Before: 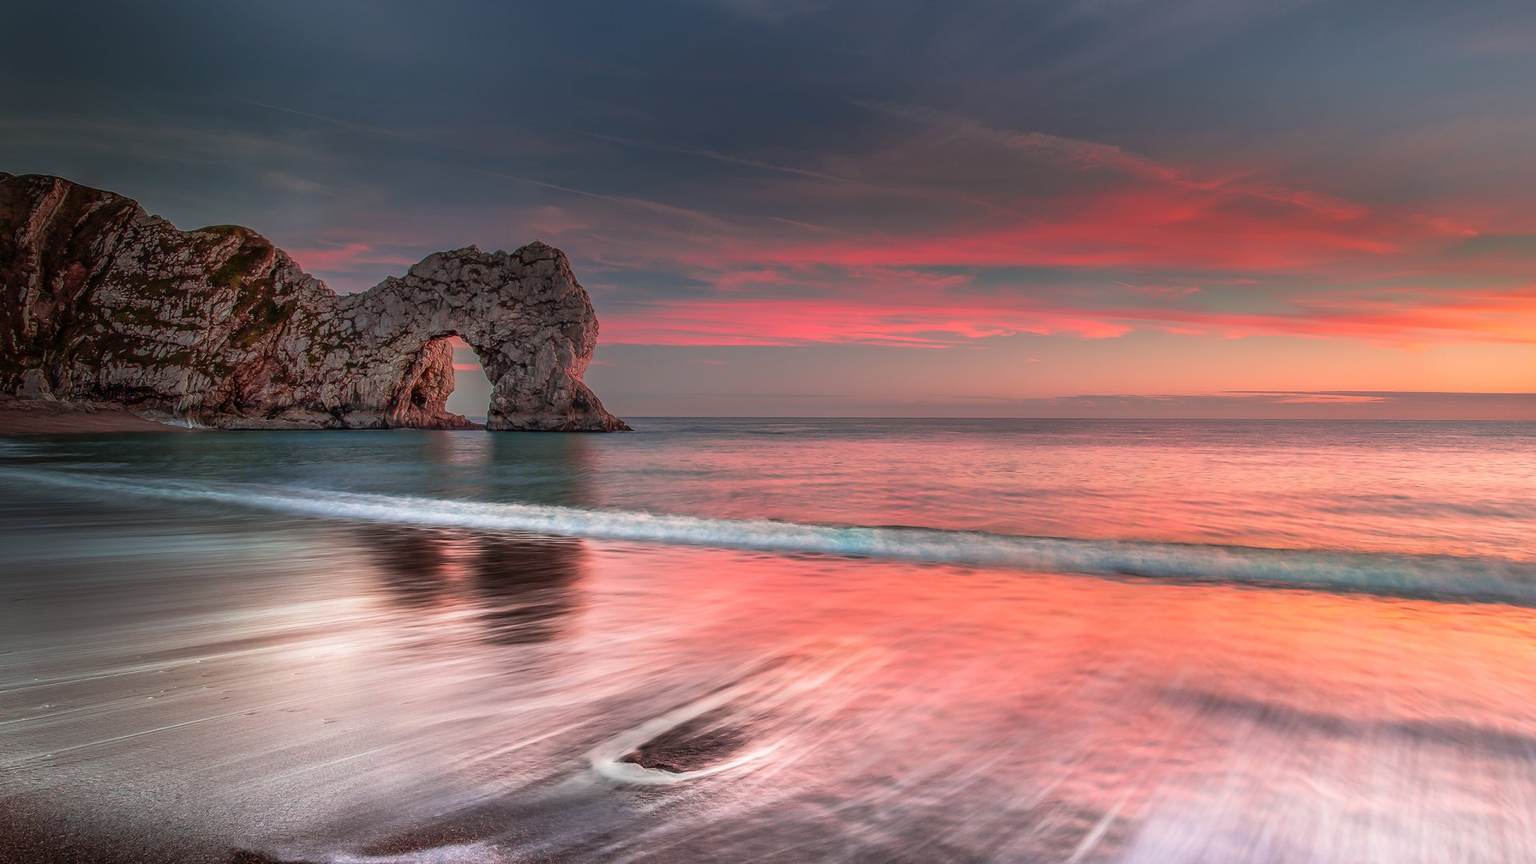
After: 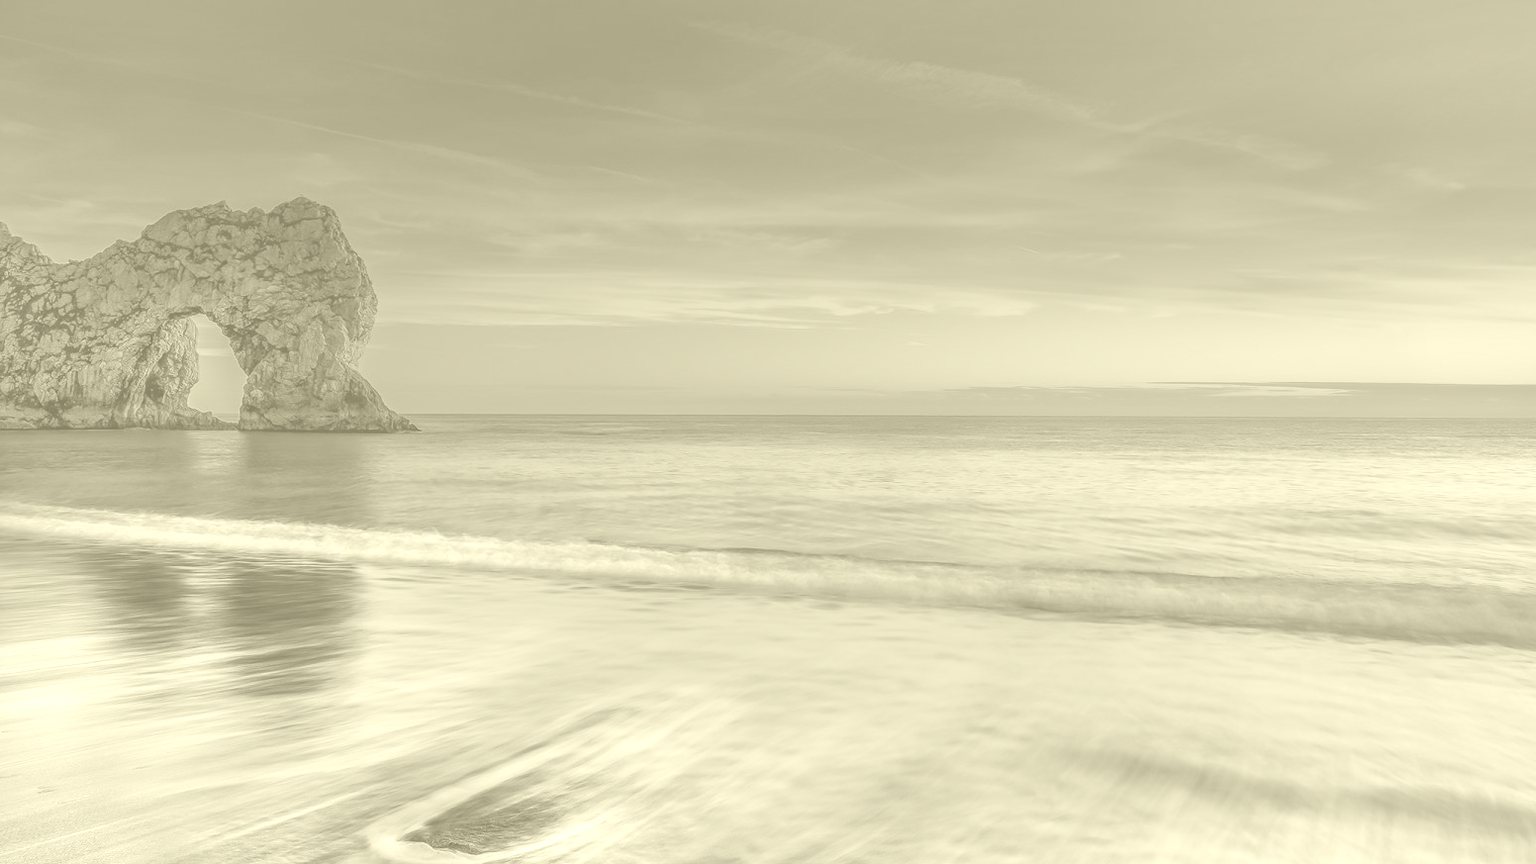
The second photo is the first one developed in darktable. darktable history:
crop: left 19.159%, top 9.58%, bottom 9.58%
colorize: hue 43.2°, saturation 40%, version 1
local contrast: on, module defaults
